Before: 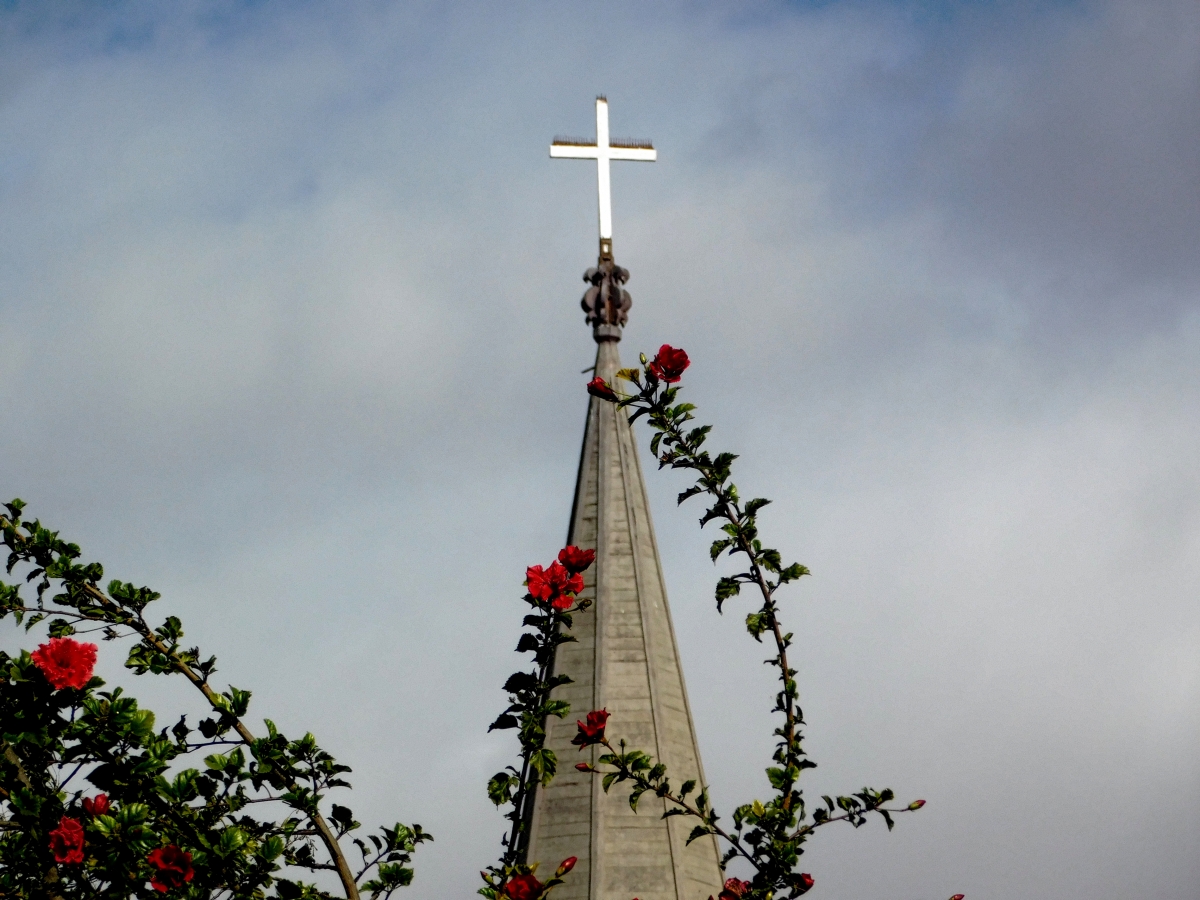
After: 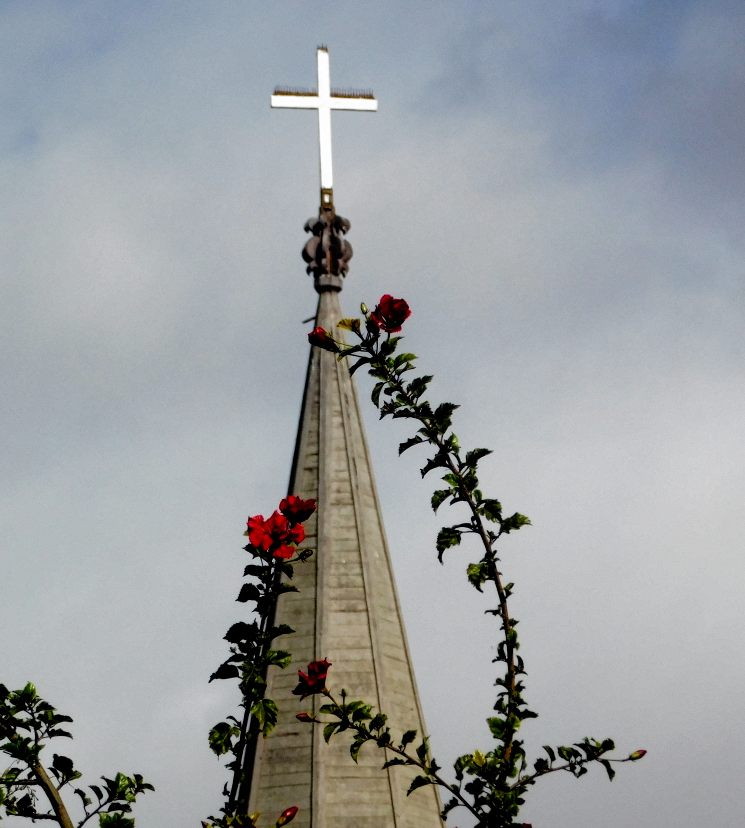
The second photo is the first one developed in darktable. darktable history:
filmic rgb: black relative exposure -8.01 EV, white relative exposure 2.45 EV, hardness 6.35, add noise in highlights 0.001, preserve chrominance no, color science v3 (2019), use custom middle-gray values true, contrast in highlights soft
crop and rotate: left 23.31%, top 5.643%, right 14.53%, bottom 2.339%
